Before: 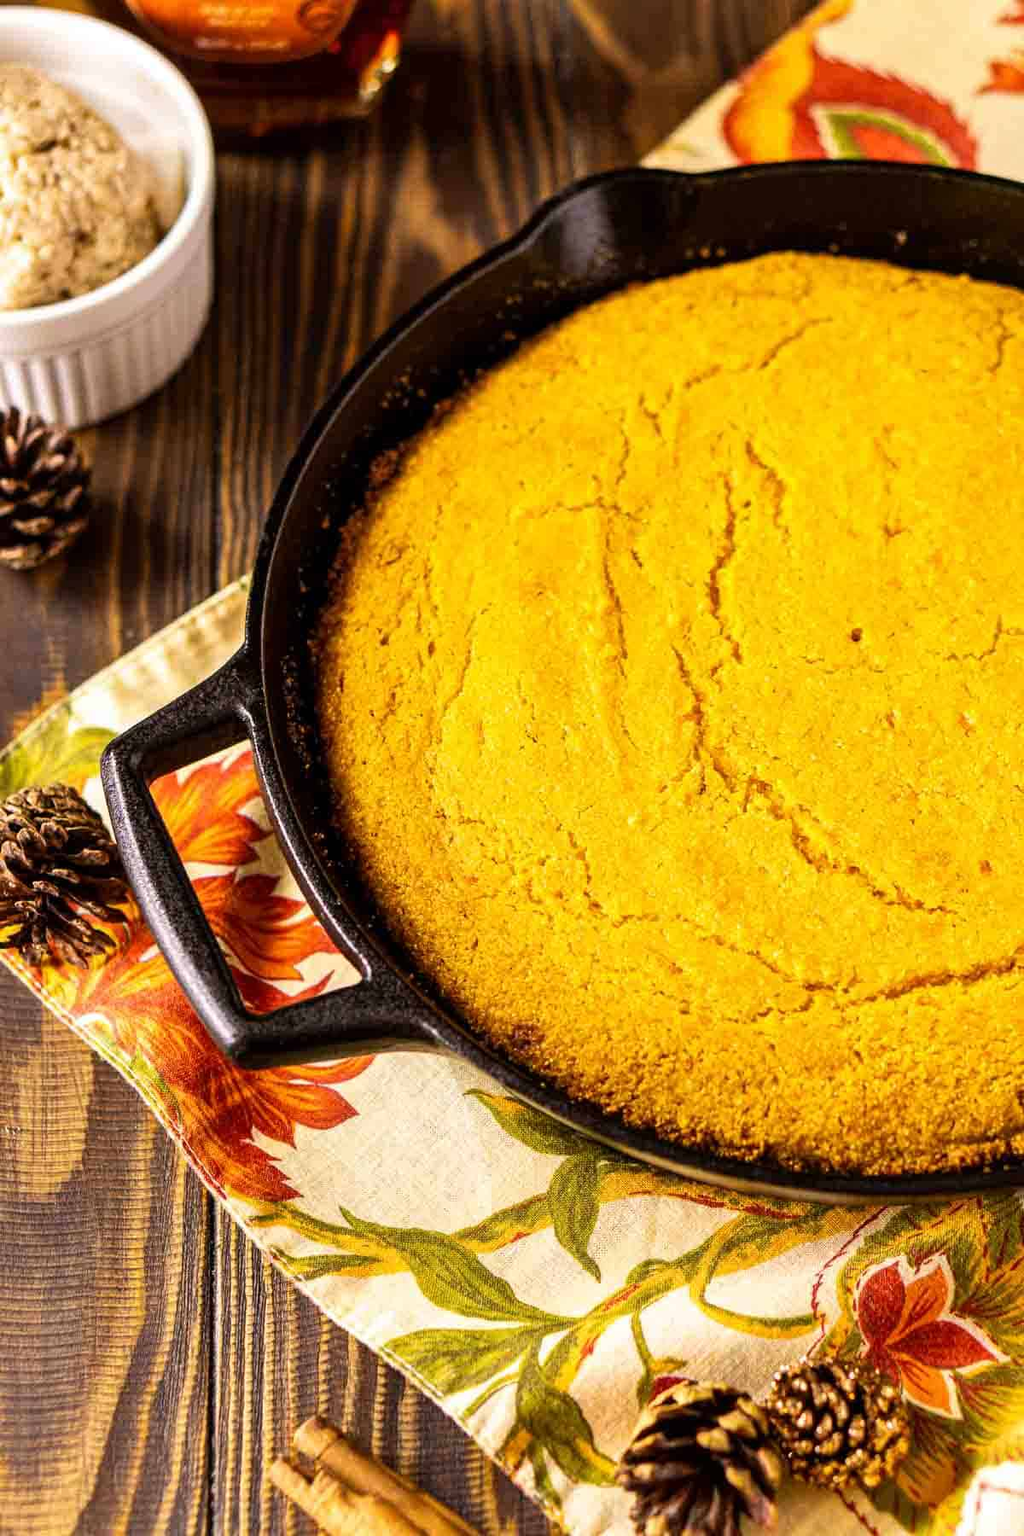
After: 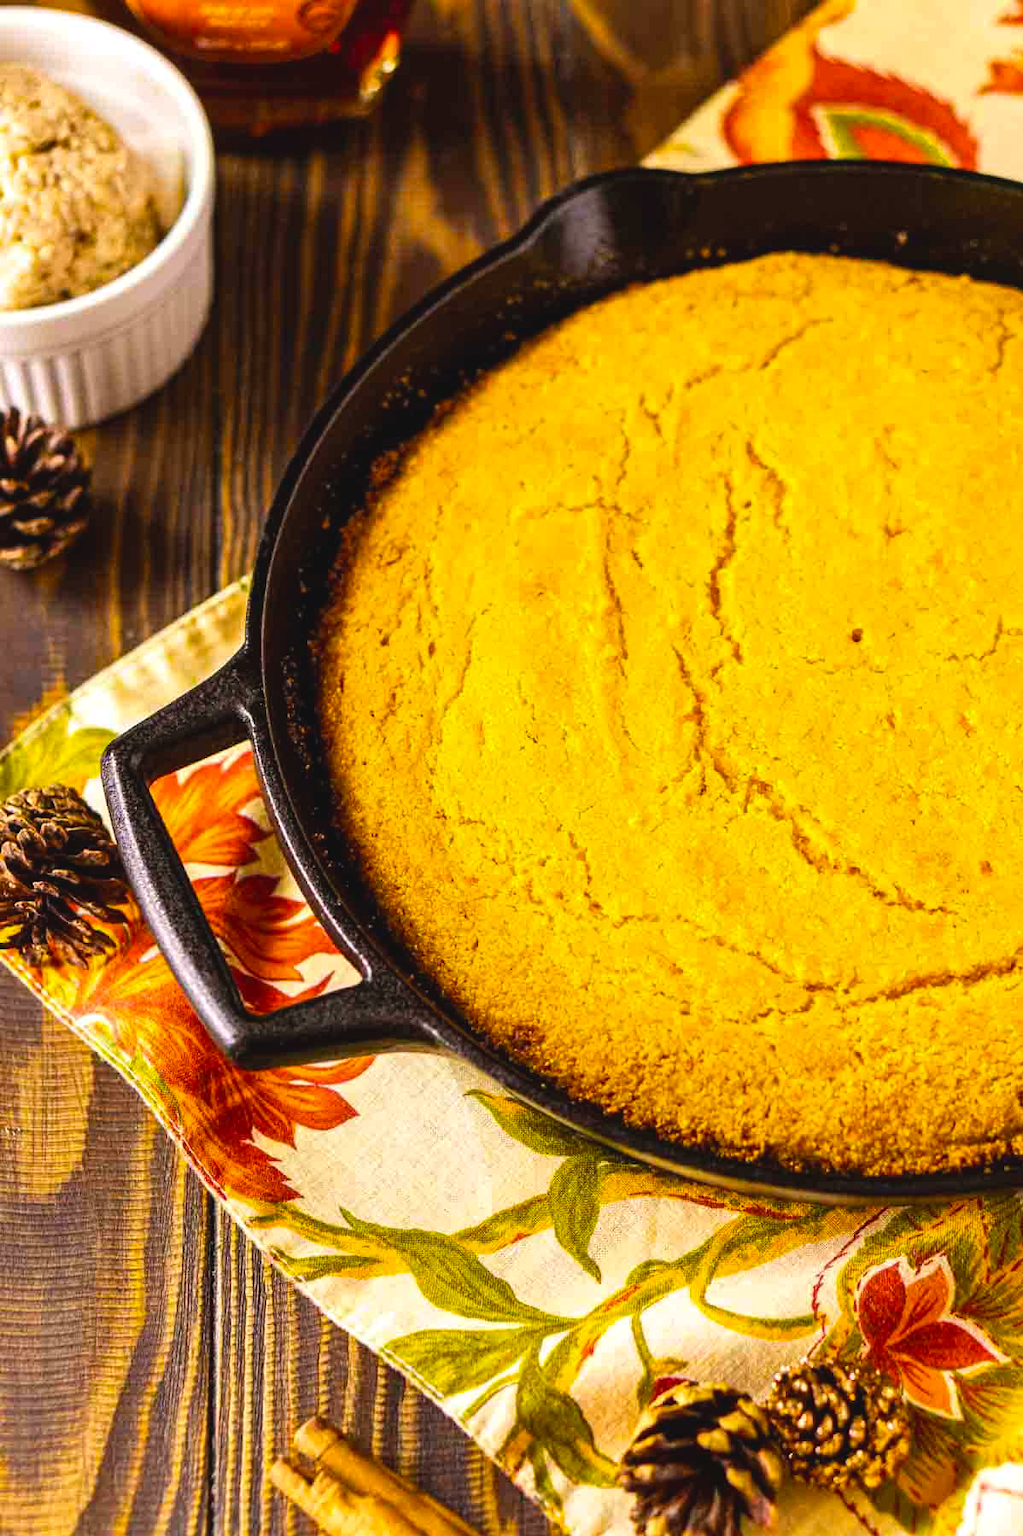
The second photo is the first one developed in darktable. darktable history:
exposure: black level correction -0.005, exposure 0.054 EV, compensate highlight preservation false
color balance rgb: perceptual saturation grading › global saturation 25%, global vibrance 10%
